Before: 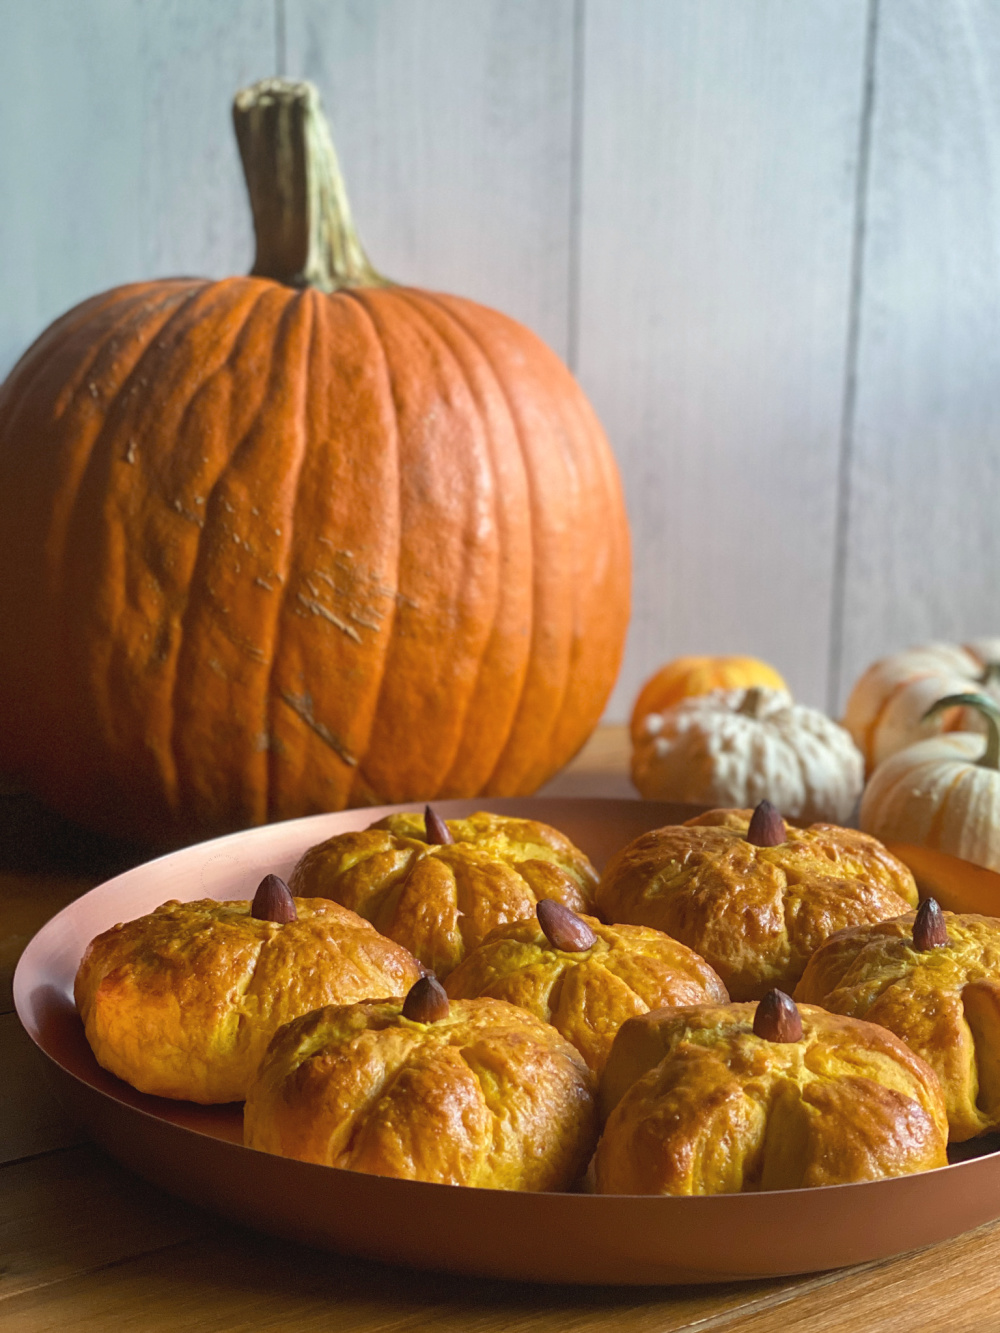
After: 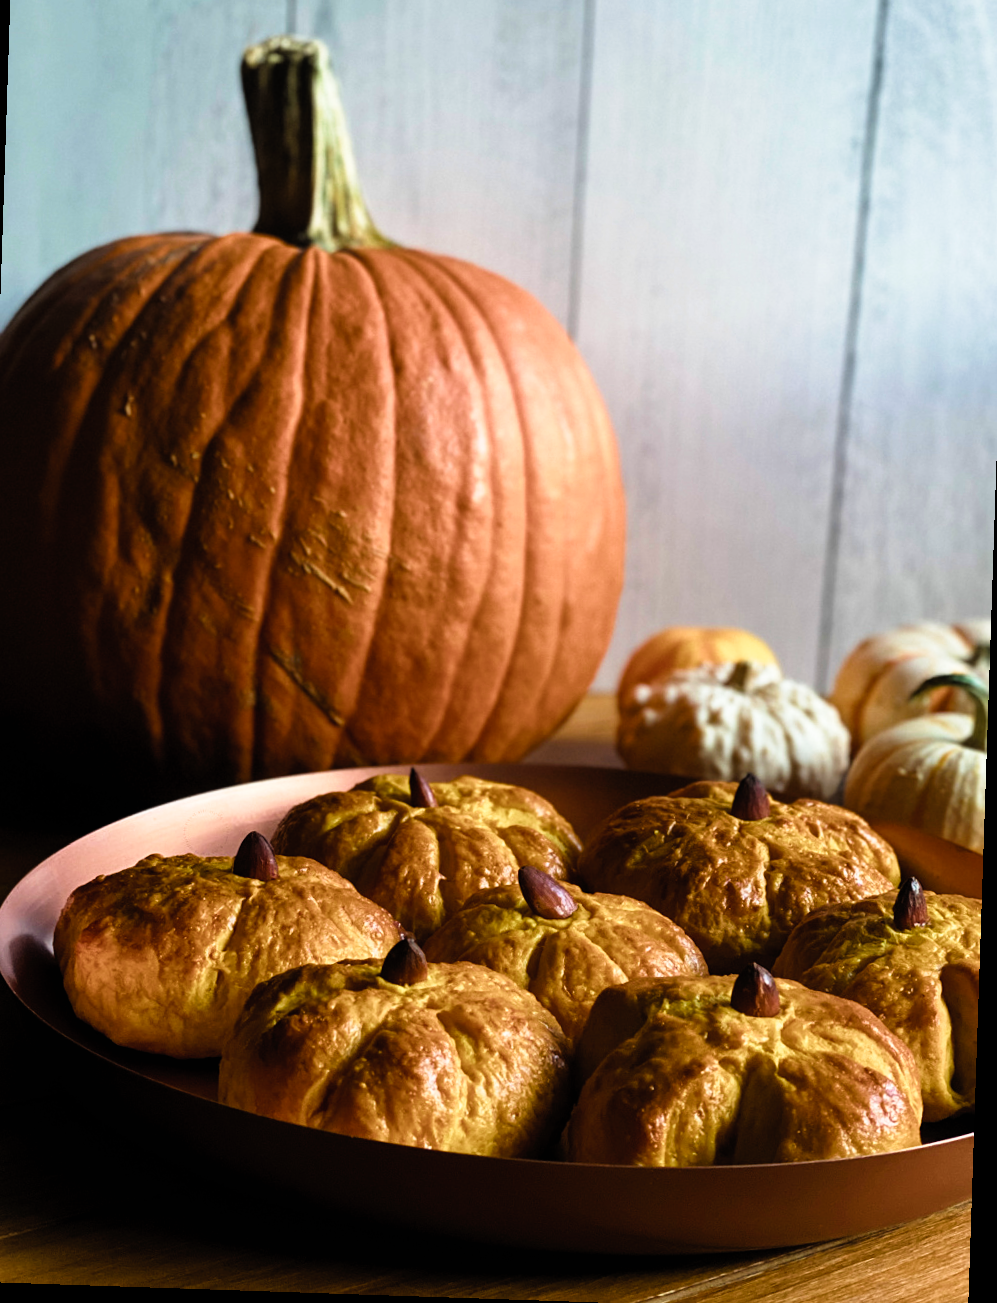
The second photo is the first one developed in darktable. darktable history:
crop and rotate: angle -1.92°, left 3.092%, top 3.809%, right 1.369%, bottom 0.739%
filmic rgb: black relative exposure -4.83 EV, white relative exposure 4.03 EV, hardness 2.82, color science v4 (2020), iterations of high-quality reconstruction 0
contrast brightness saturation: contrast 0.096, saturation -0.354
tone curve: curves: ch0 [(0, 0) (0.003, 0.001) (0.011, 0.002) (0.025, 0.002) (0.044, 0.006) (0.069, 0.01) (0.1, 0.017) (0.136, 0.023) (0.177, 0.038) (0.224, 0.066) (0.277, 0.118) (0.335, 0.185) (0.399, 0.264) (0.468, 0.365) (0.543, 0.475) (0.623, 0.606) (0.709, 0.759) (0.801, 0.923) (0.898, 0.999) (1, 1)], preserve colors none
color balance rgb: global offset › luminance 0.216%, linear chroma grading › global chroma 9.818%, perceptual saturation grading › global saturation 31.302%, global vibrance 20%
